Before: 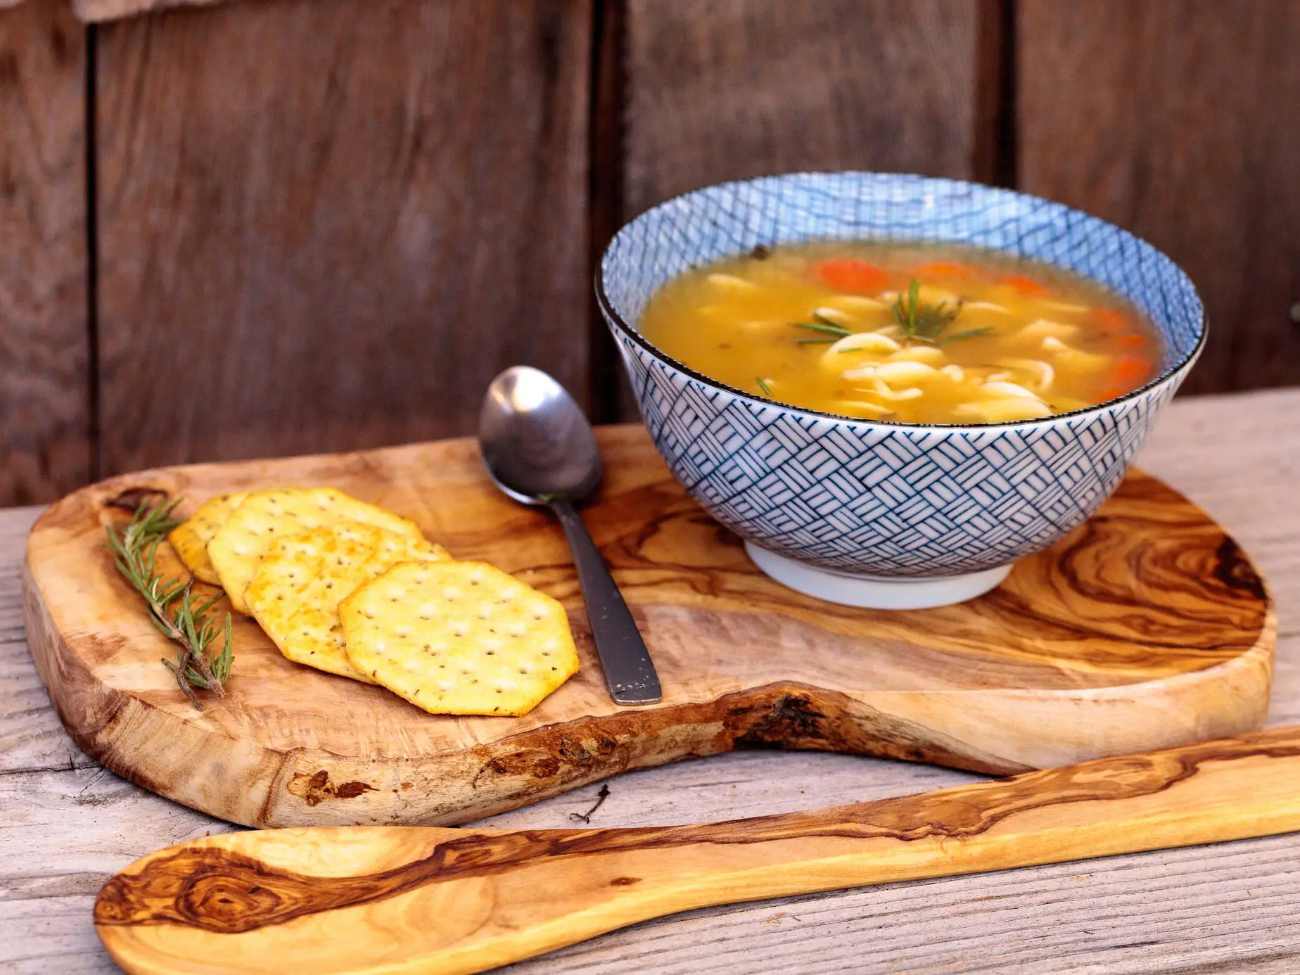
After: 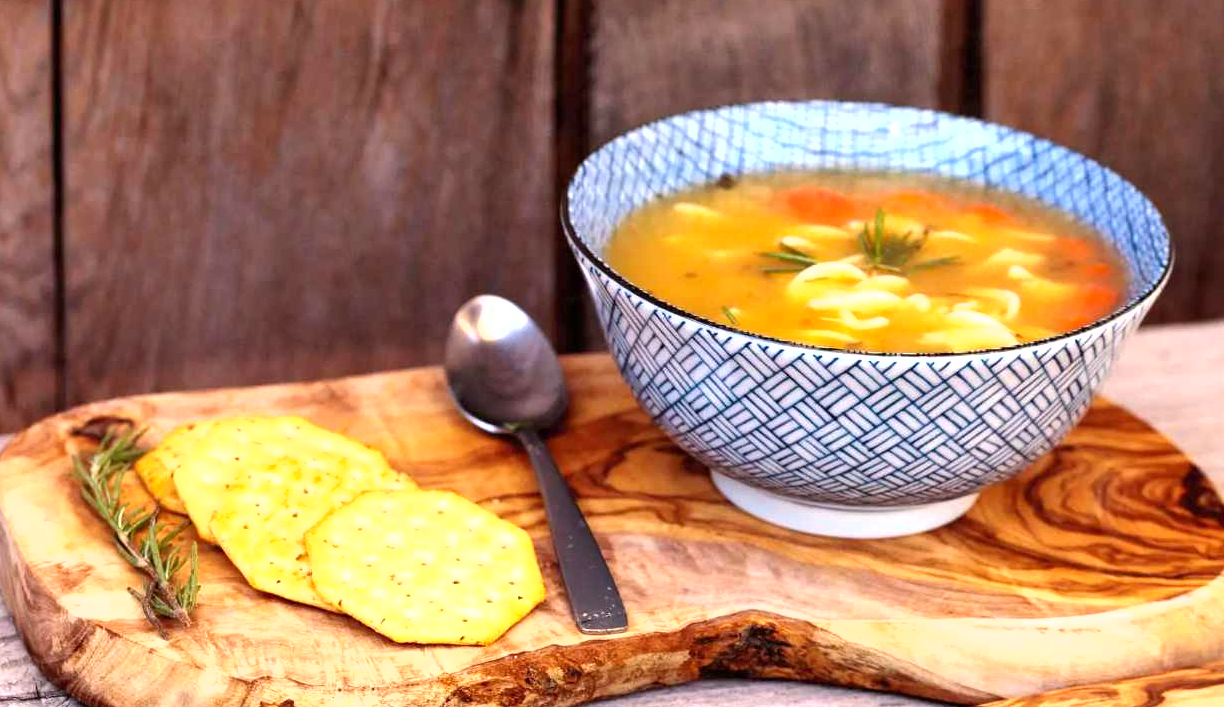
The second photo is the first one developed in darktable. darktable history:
exposure: exposure 0.744 EV, compensate highlight preservation false
crop: left 2.634%, top 7.352%, right 3.034%, bottom 20.123%
shadows and highlights: shadows 36.77, highlights -27.08, soften with gaussian
